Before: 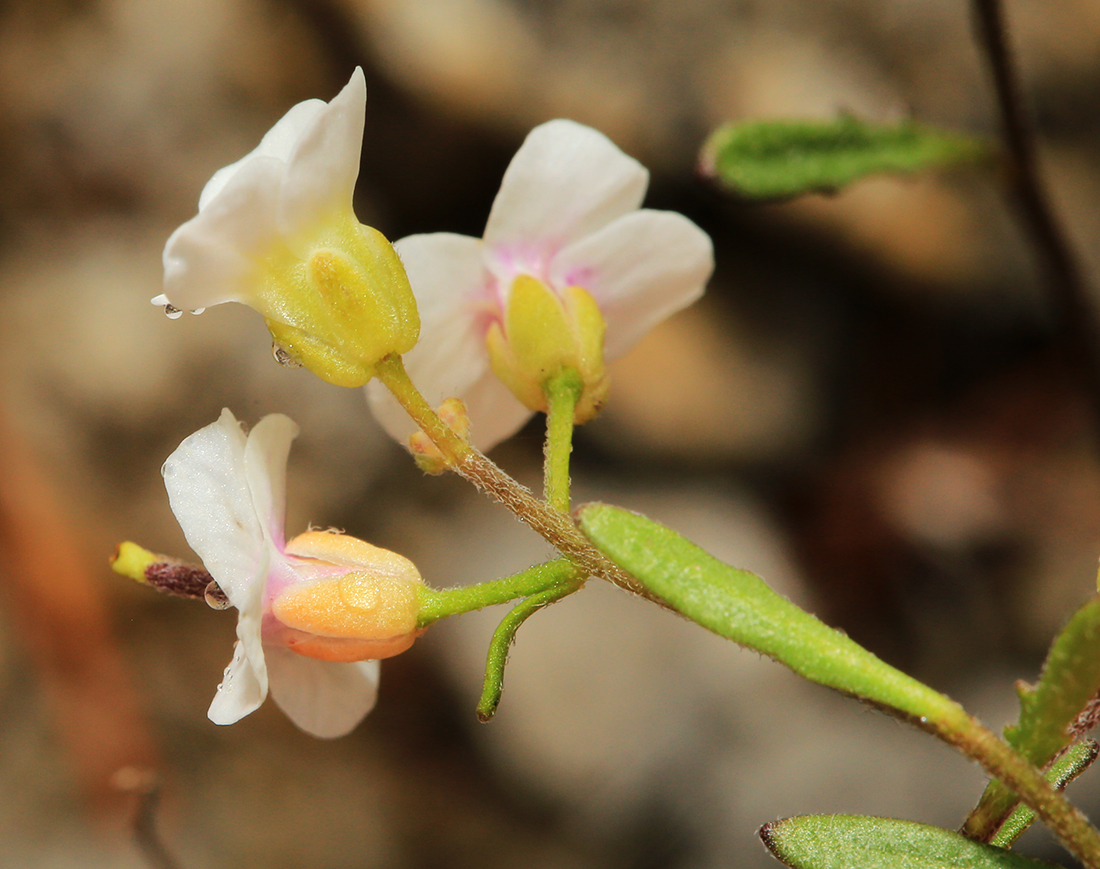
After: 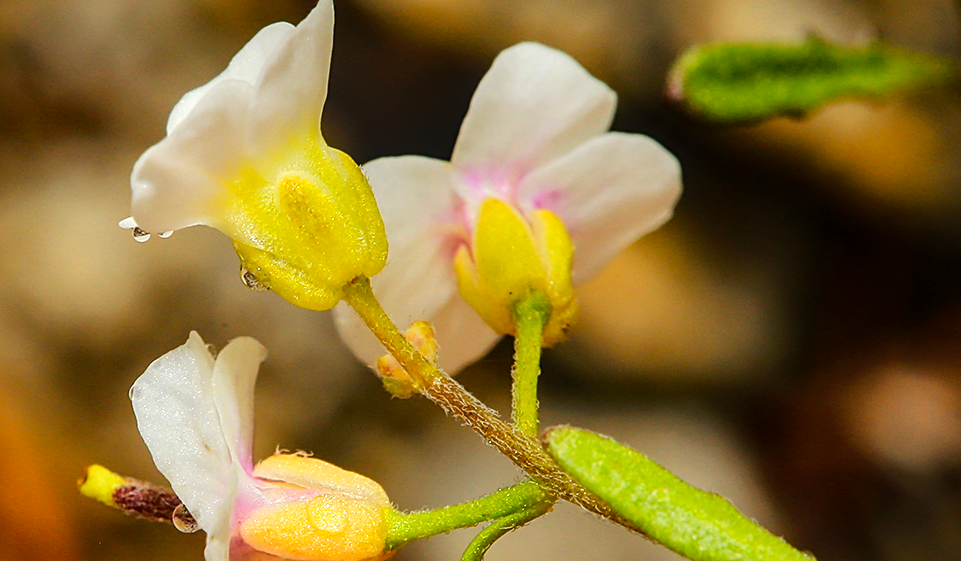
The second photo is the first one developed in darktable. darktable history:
crop: left 2.941%, top 8.938%, right 9.668%, bottom 26.409%
tone curve: curves: ch0 [(0, 0) (0.161, 0.144) (0.501, 0.497) (1, 1)], color space Lab, independent channels, preserve colors none
sharpen: on, module defaults
tone equalizer: on, module defaults
local contrast: on, module defaults
color balance rgb: linear chroma grading › global chroma 39.677%, perceptual saturation grading › global saturation -2.123%, perceptual saturation grading › highlights -8.099%, perceptual saturation grading › mid-tones 7.461%, perceptual saturation grading › shadows 4.212%, global vibrance 10.459%, saturation formula JzAzBz (2021)
